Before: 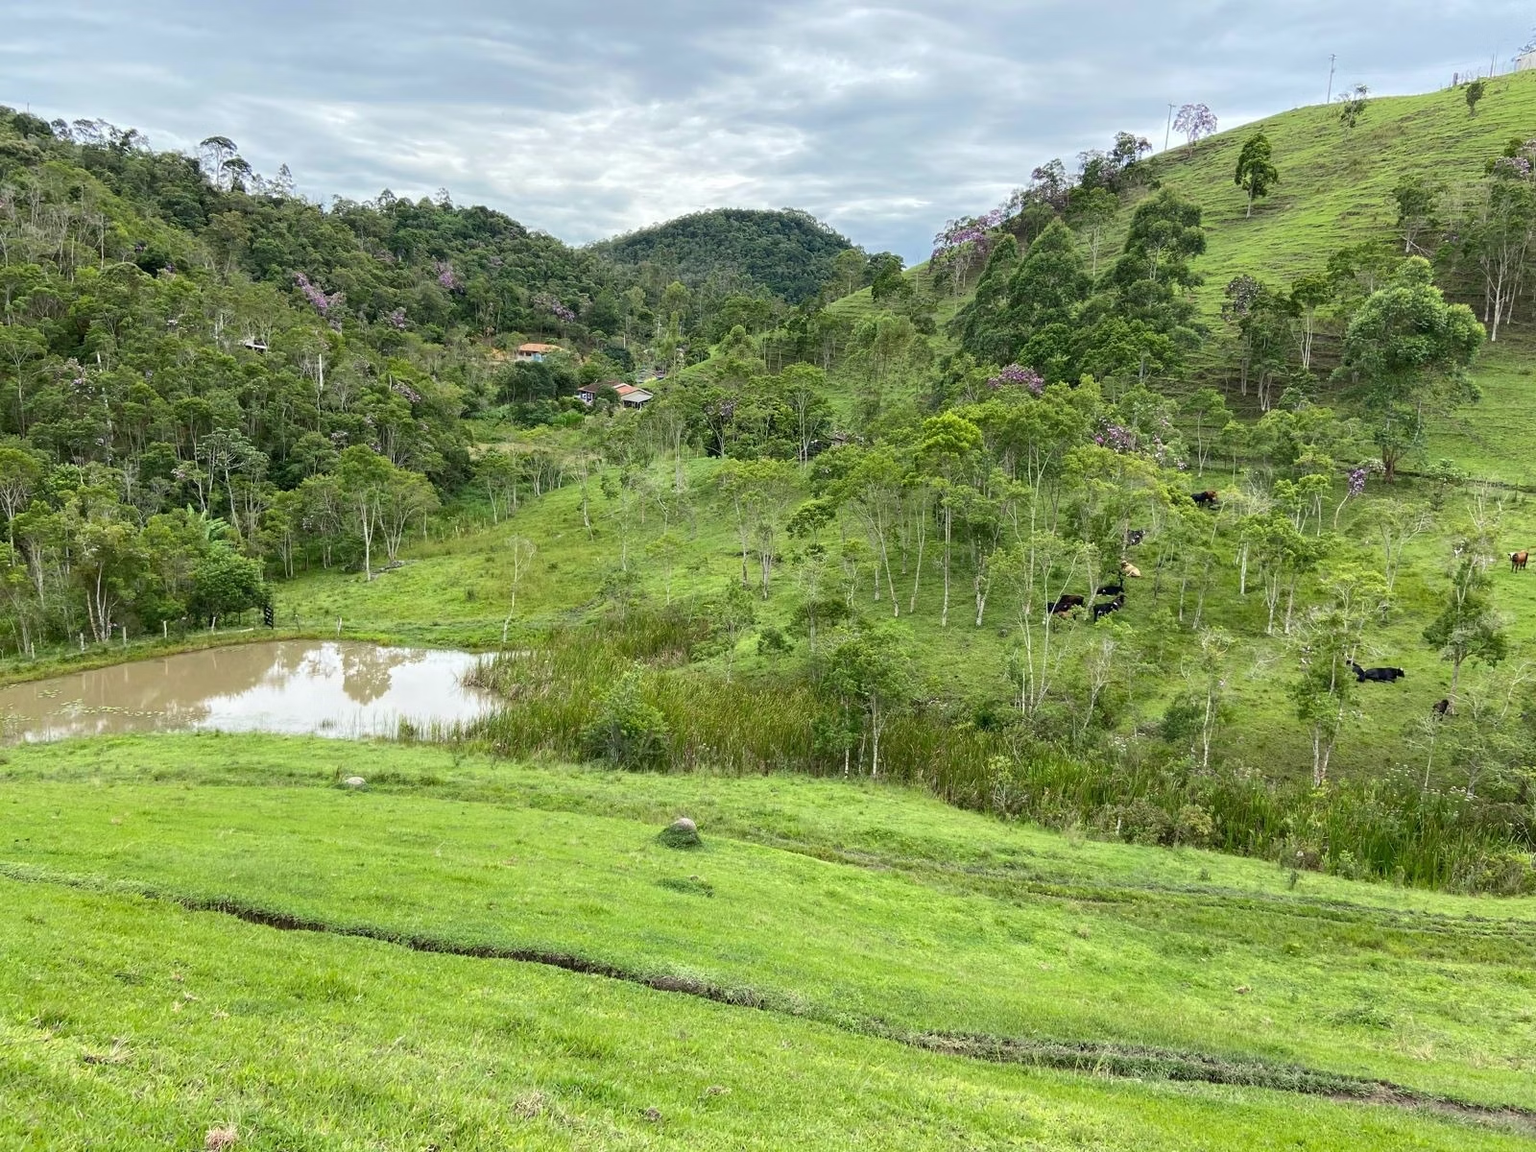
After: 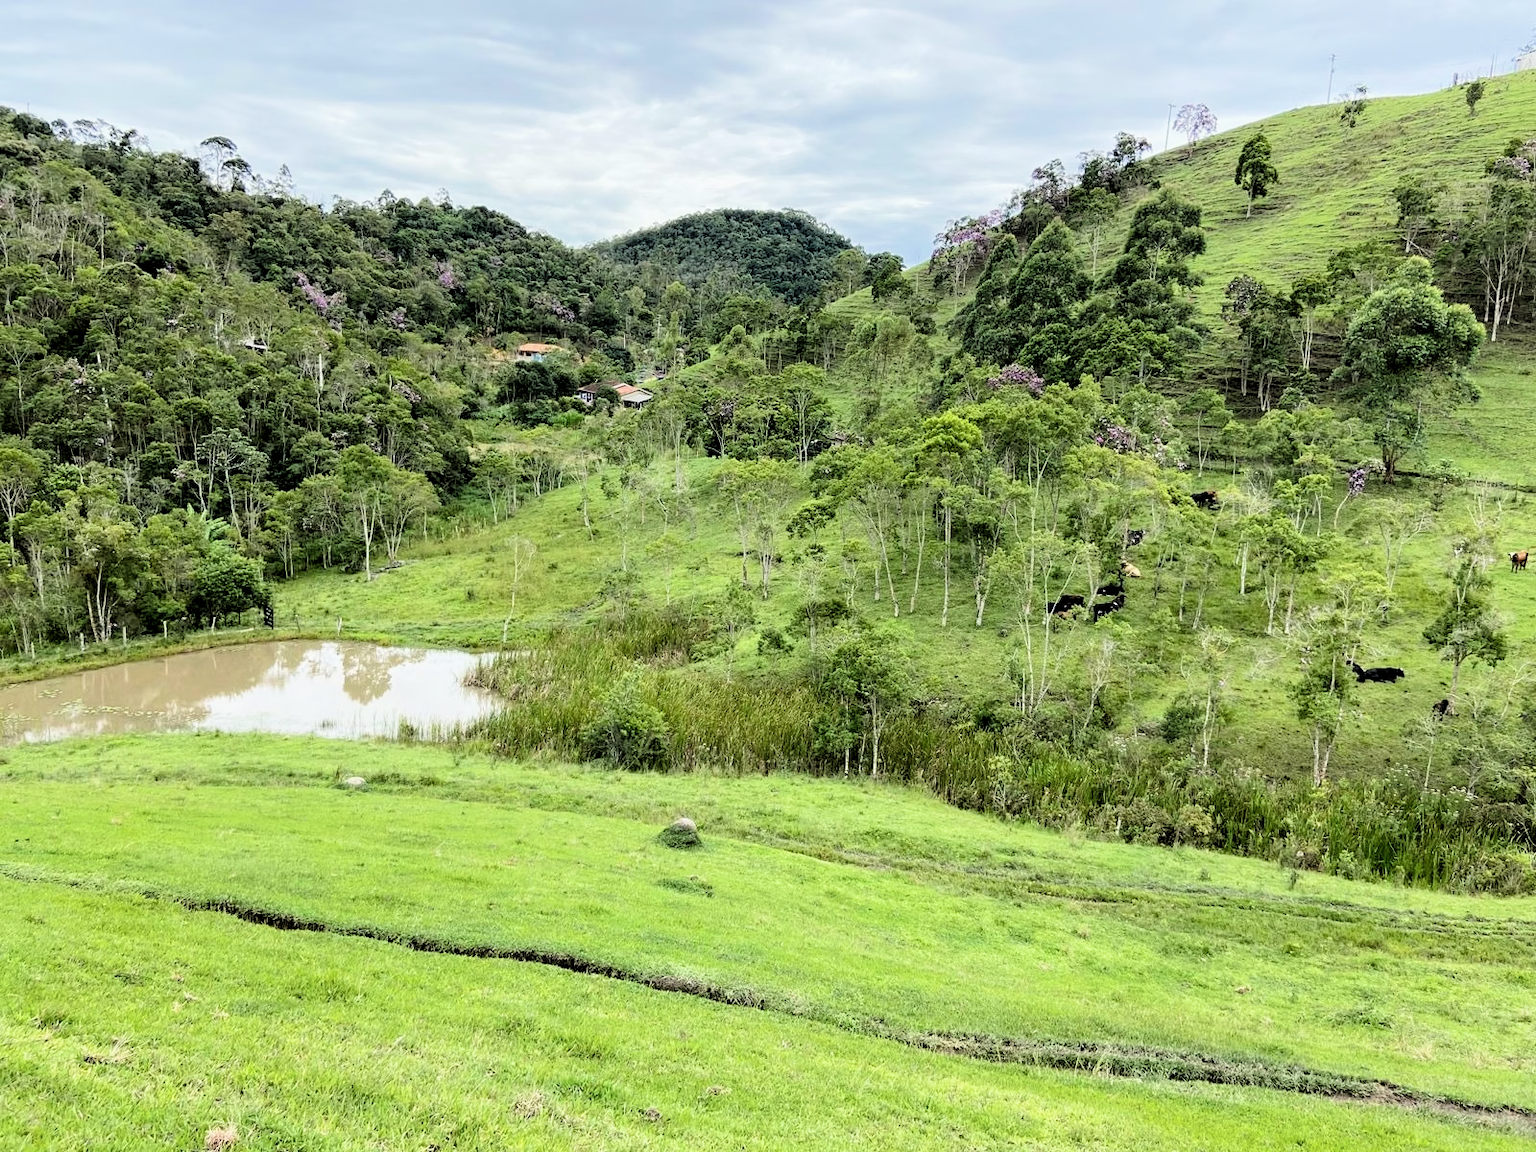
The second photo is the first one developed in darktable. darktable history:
rgb levels: levels [[0.013, 0.434, 0.89], [0, 0.5, 1], [0, 0.5, 1]]
filmic rgb: black relative exposure -4 EV, white relative exposure 3 EV, hardness 3.02, contrast 1.4
